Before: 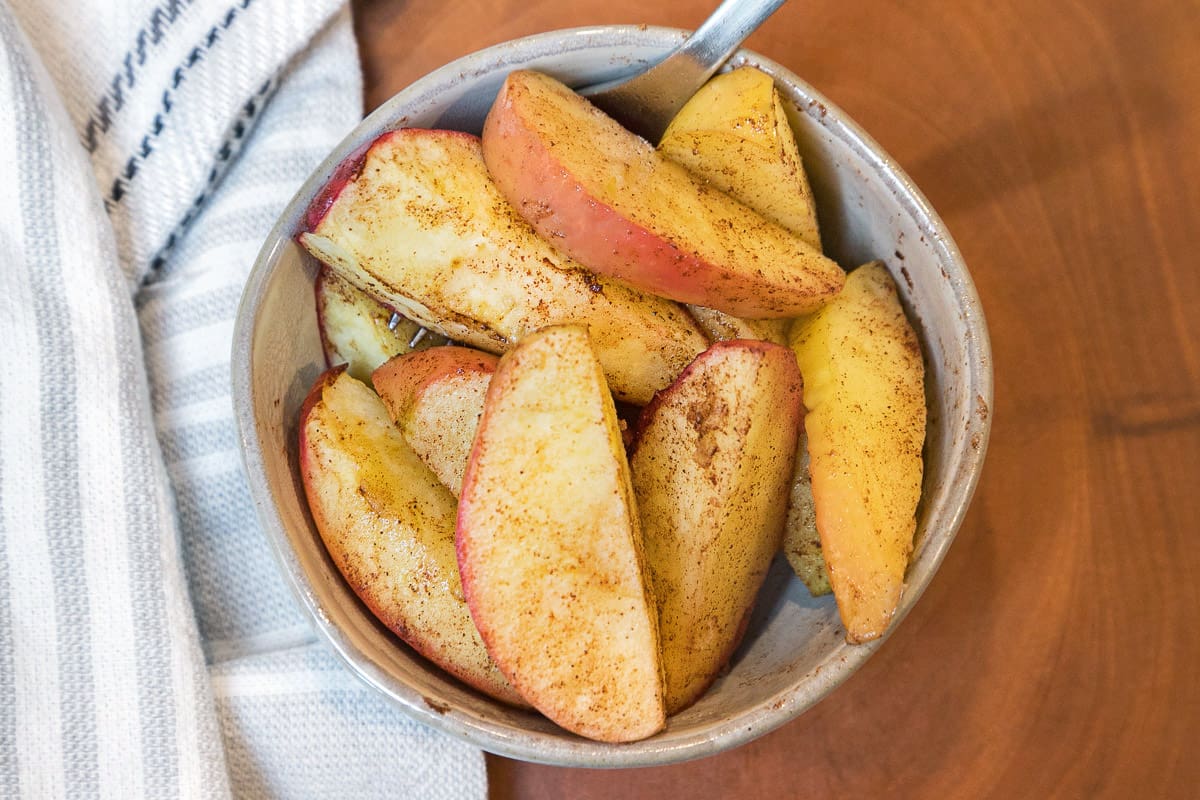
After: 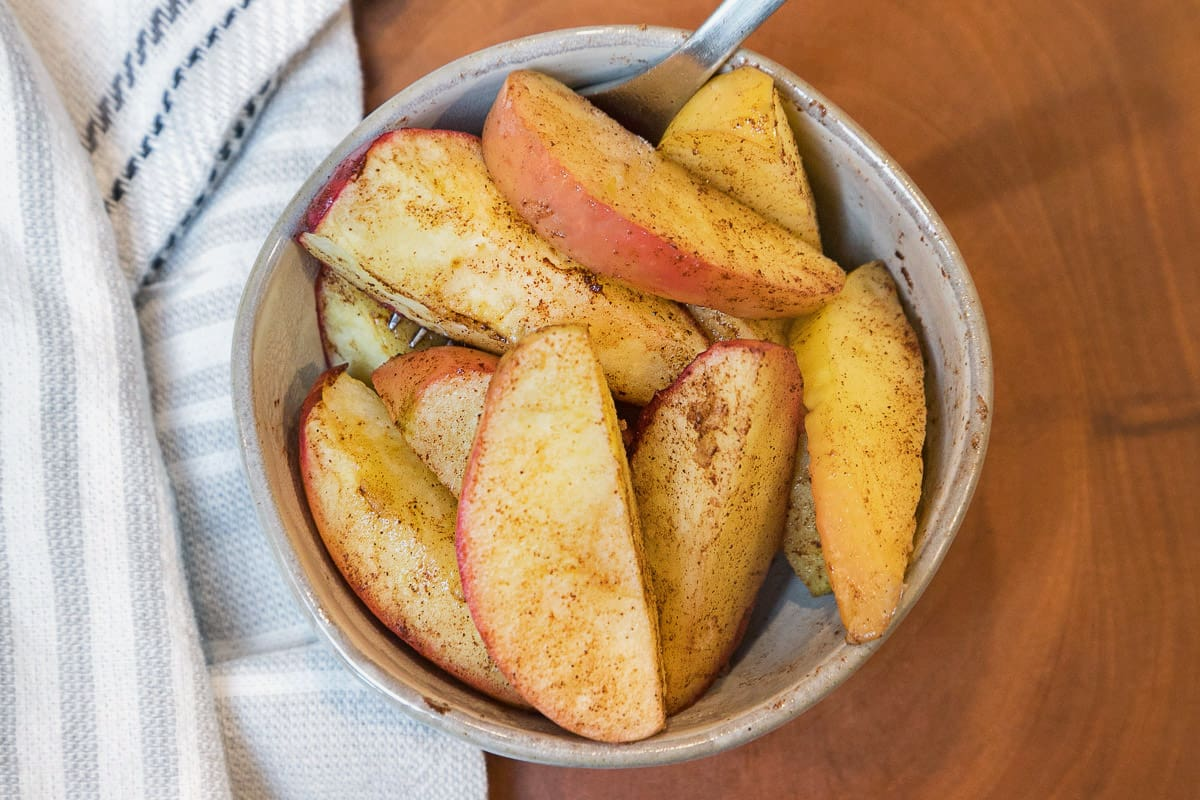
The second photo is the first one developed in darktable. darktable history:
exposure: exposure -0.109 EV, compensate highlight preservation false
